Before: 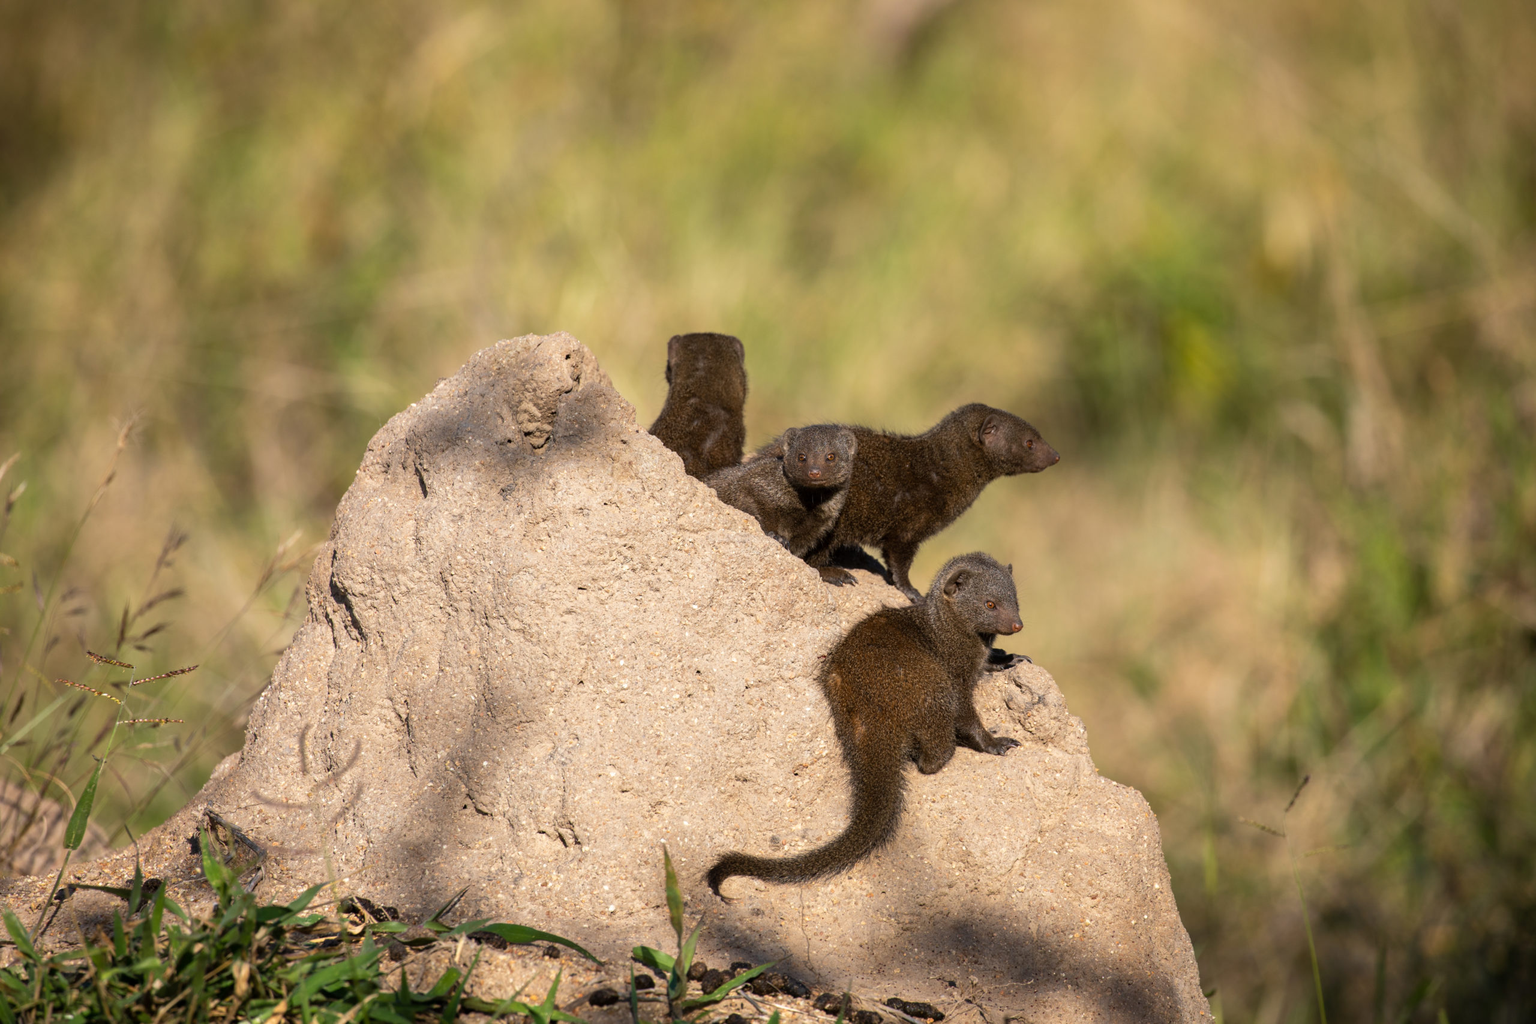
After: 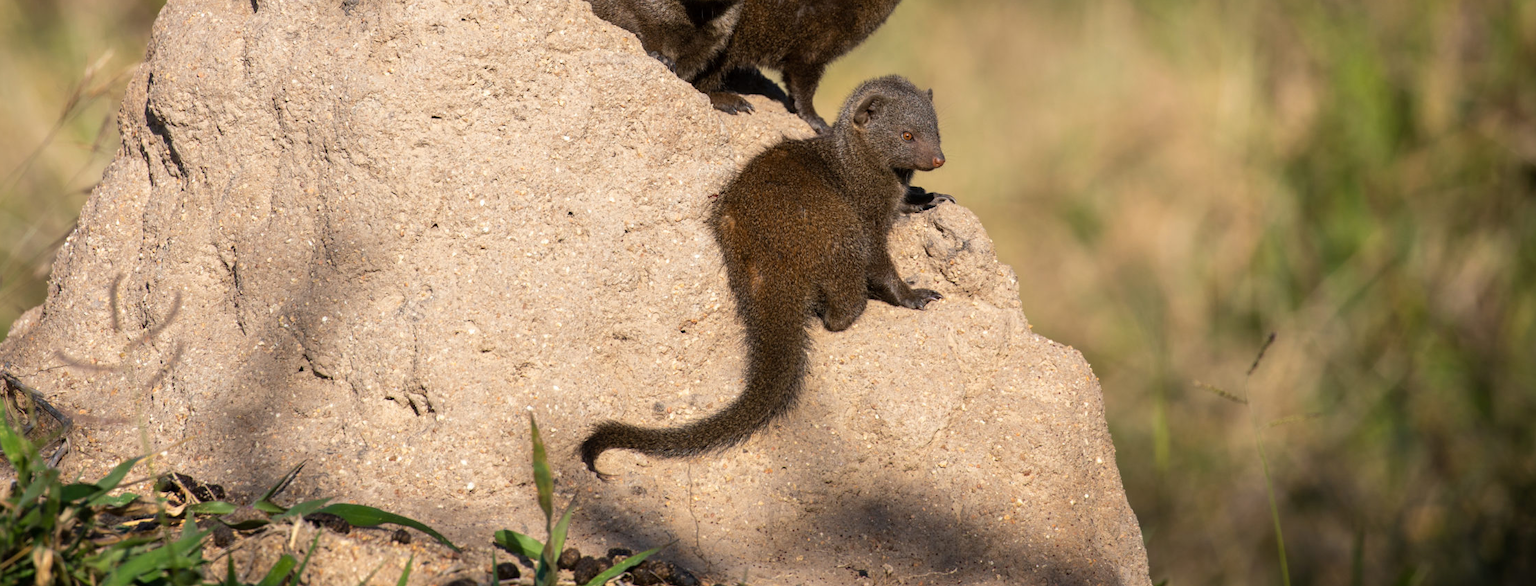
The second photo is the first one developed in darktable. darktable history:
crop and rotate: left 13.309%, top 47.574%, bottom 2.765%
